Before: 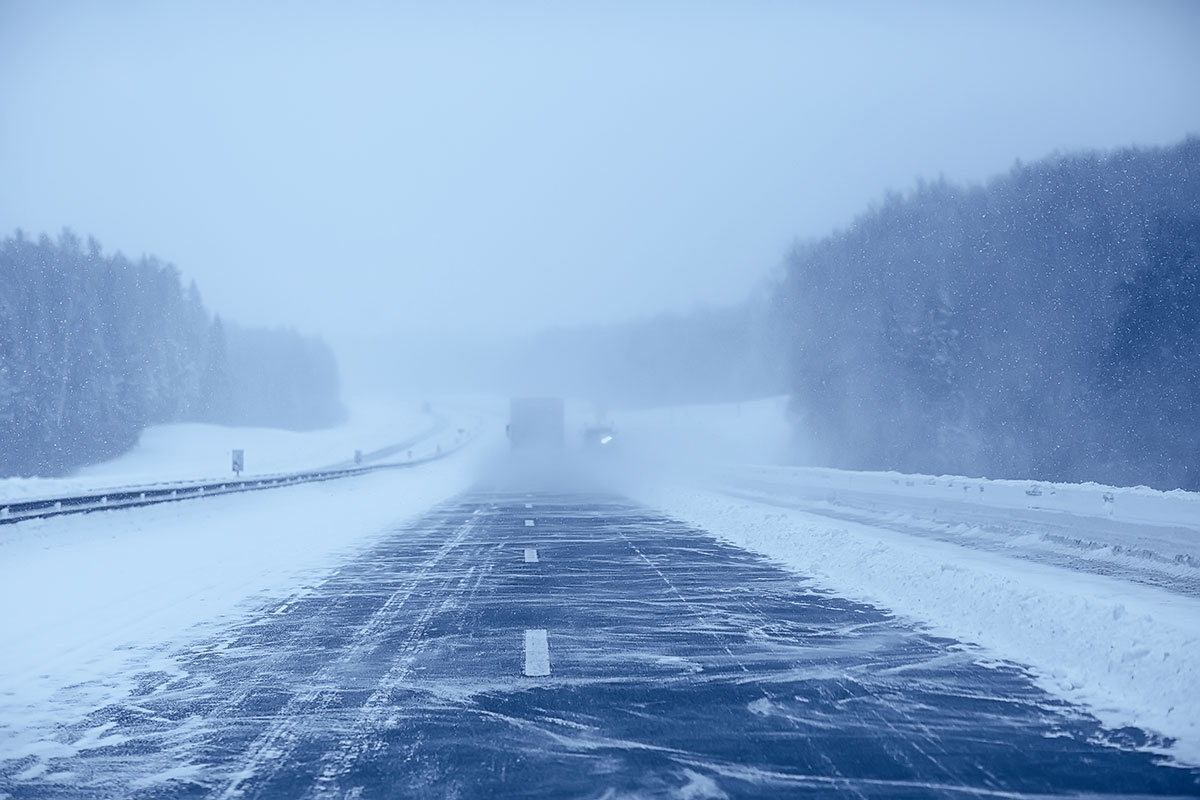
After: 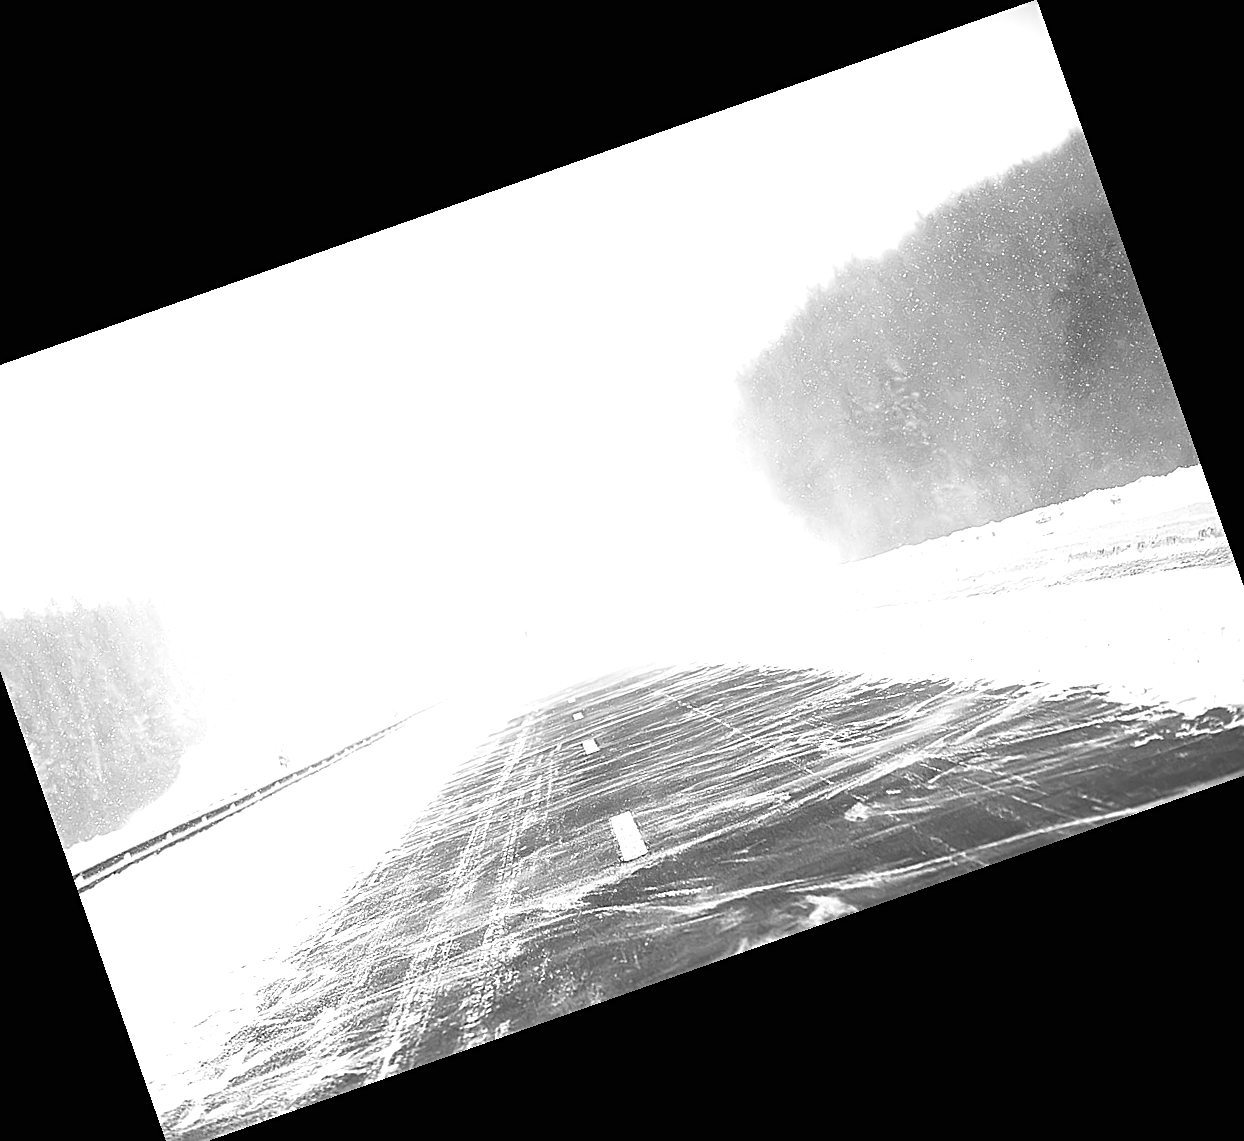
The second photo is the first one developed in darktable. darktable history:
exposure: black level correction 0, exposure 1.379 EV, compensate exposure bias true, compensate highlight preservation false
crop and rotate: angle 19.43°, left 6.812%, right 4.125%, bottom 1.087%
monochrome: a 32, b 64, size 2.3, highlights 1
sharpen: on, module defaults
